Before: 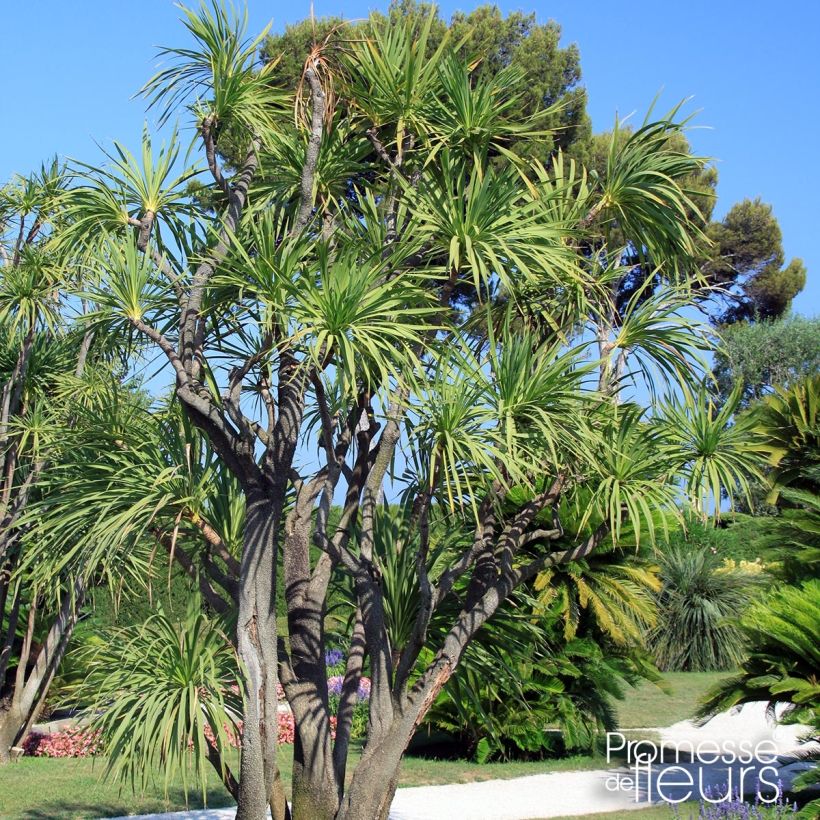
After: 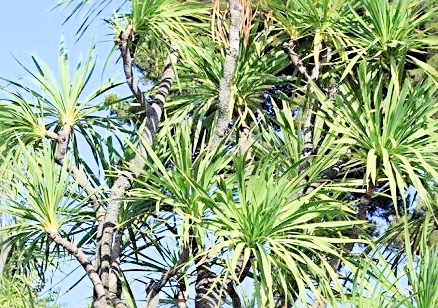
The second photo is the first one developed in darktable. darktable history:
crop: left 10.235%, top 10.7%, right 36.338%, bottom 51.706%
filmic rgb: black relative exposure -7.65 EV, white relative exposure 4.56 EV, hardness 3.61
exposure: black level correction 0, exposure 1.666 EV, compensate highlight preservation false
sharpen: radius 3.947
